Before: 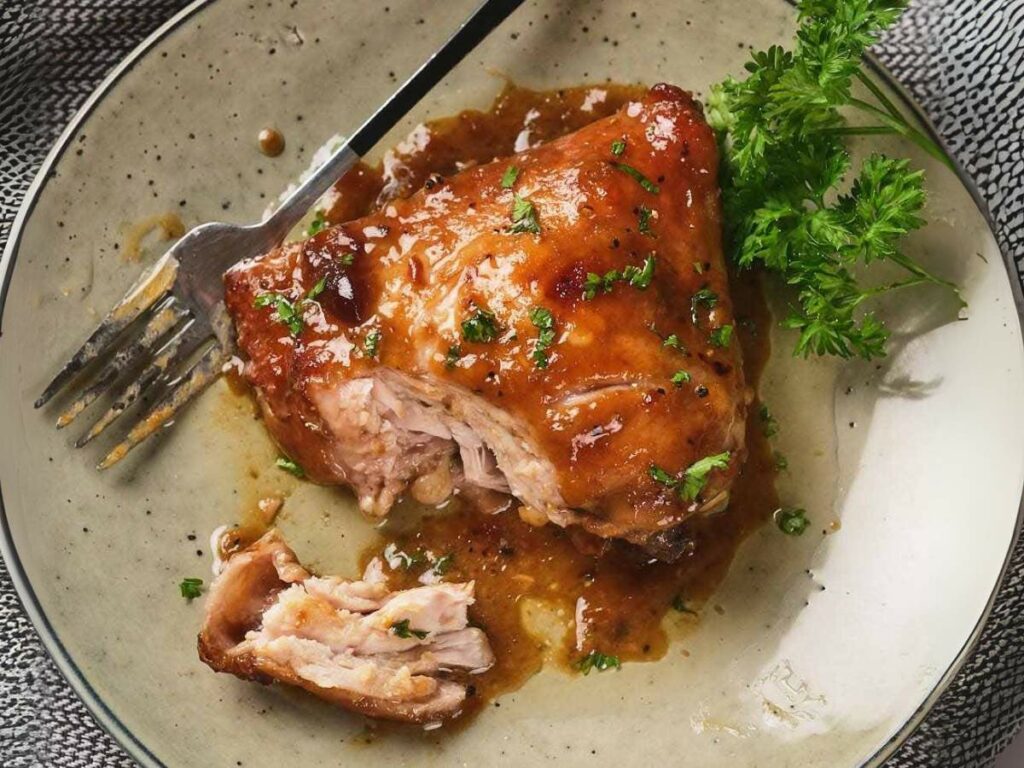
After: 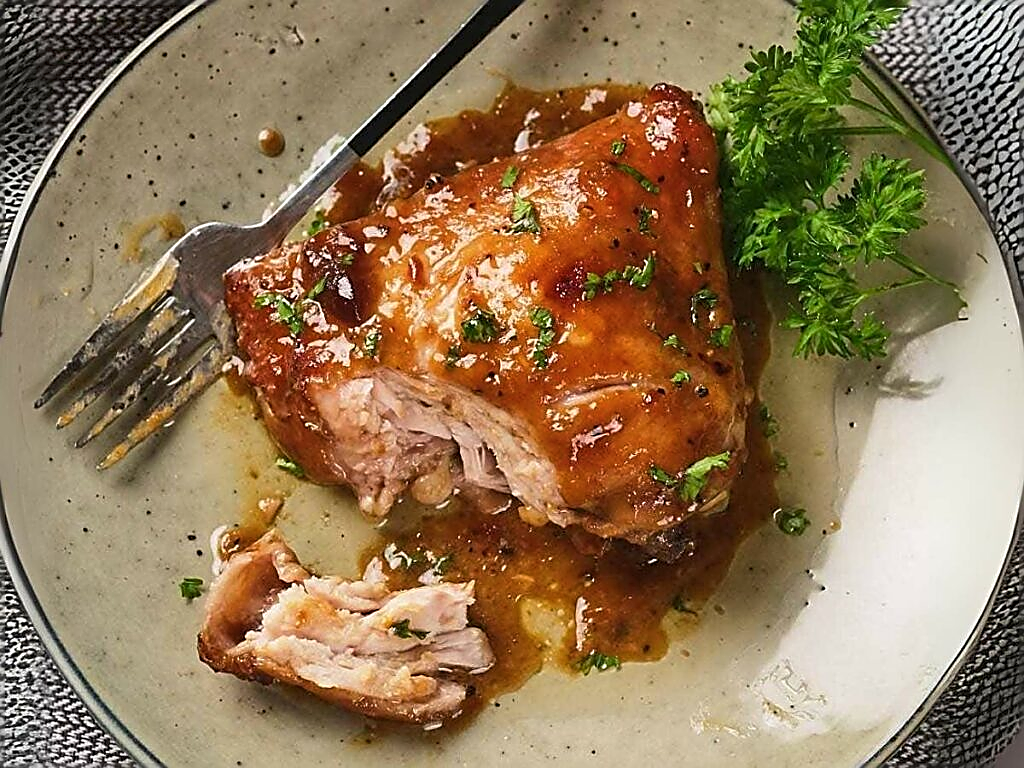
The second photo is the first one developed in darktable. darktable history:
exposure: compensate highlight preservation false
sharpen: radius 1.734, amount 1.299
color balance rgb: linear chroma grading › global chroma 3.778%, perceptual saturation grading › global saturation 0.046%
